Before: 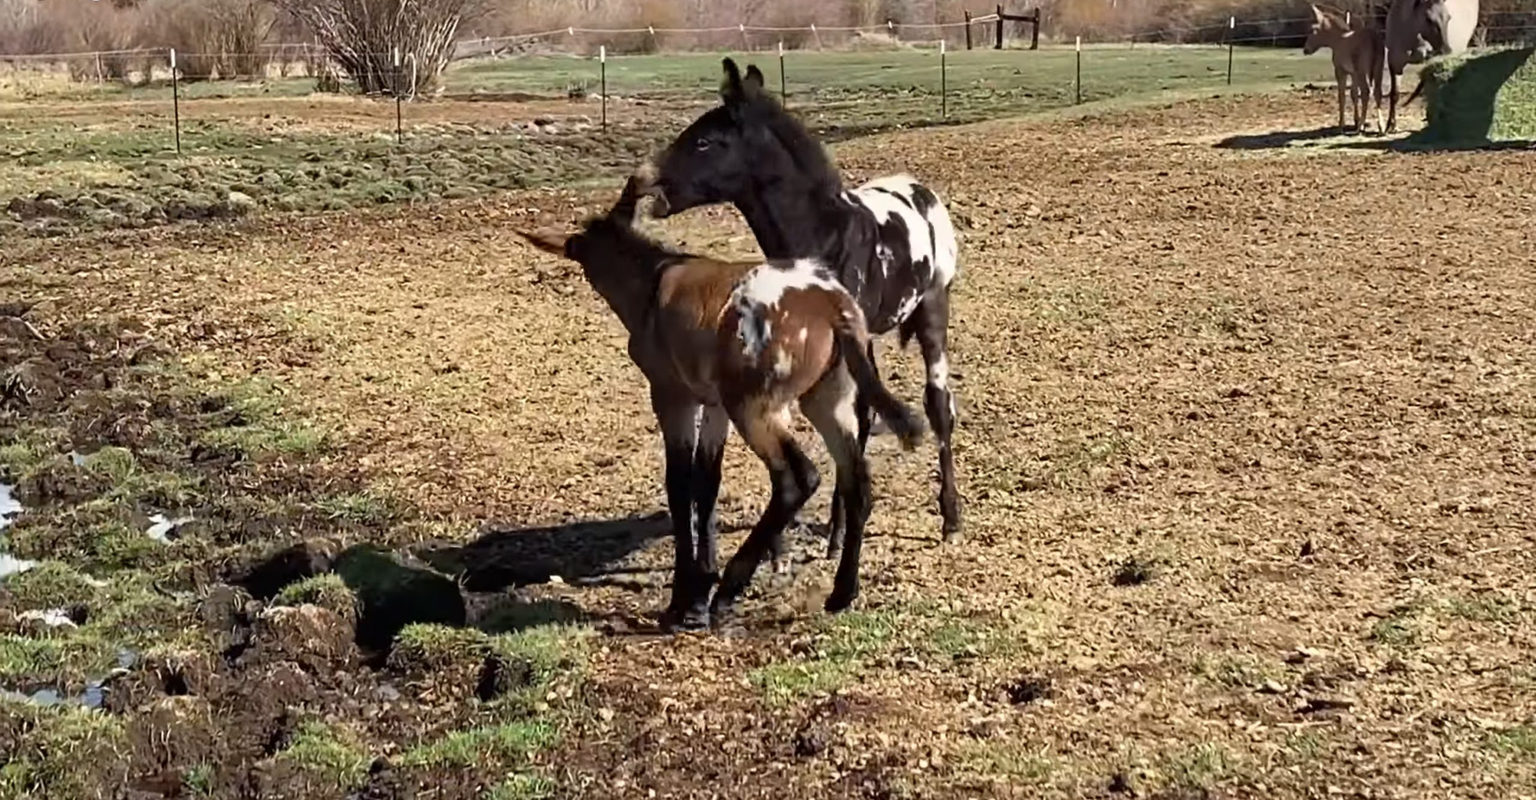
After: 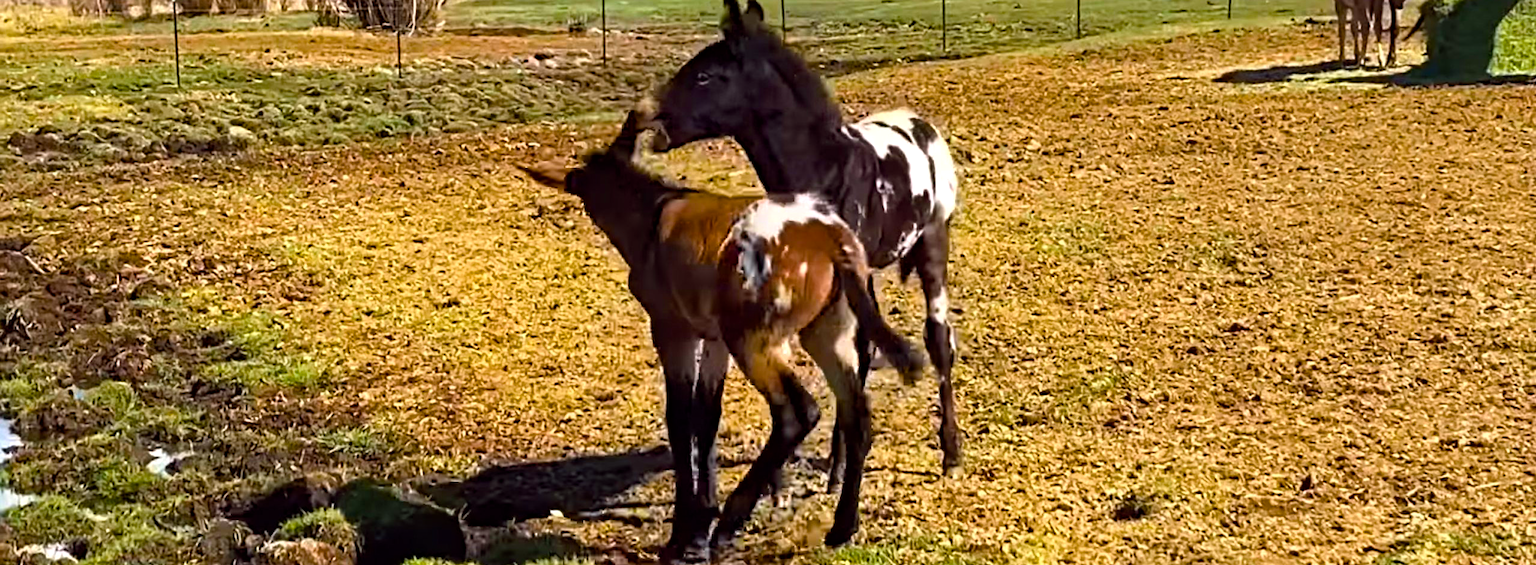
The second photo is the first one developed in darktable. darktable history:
crop and rotate: top 8.293%, bottom 20.996%
color balance: lift [1, 1.001, 0.999, 1.001], gamma [1, 1.004, 1.007, 0.993], gain [1, 0.991, 0.987, 1.013], contrast 7.5%, contrast fulcrum 10%, output saturation 115%
haze removal: adaptive false
color balance rgb: perceptual saturation grading › global saturation 30%, global vibrance 20%
